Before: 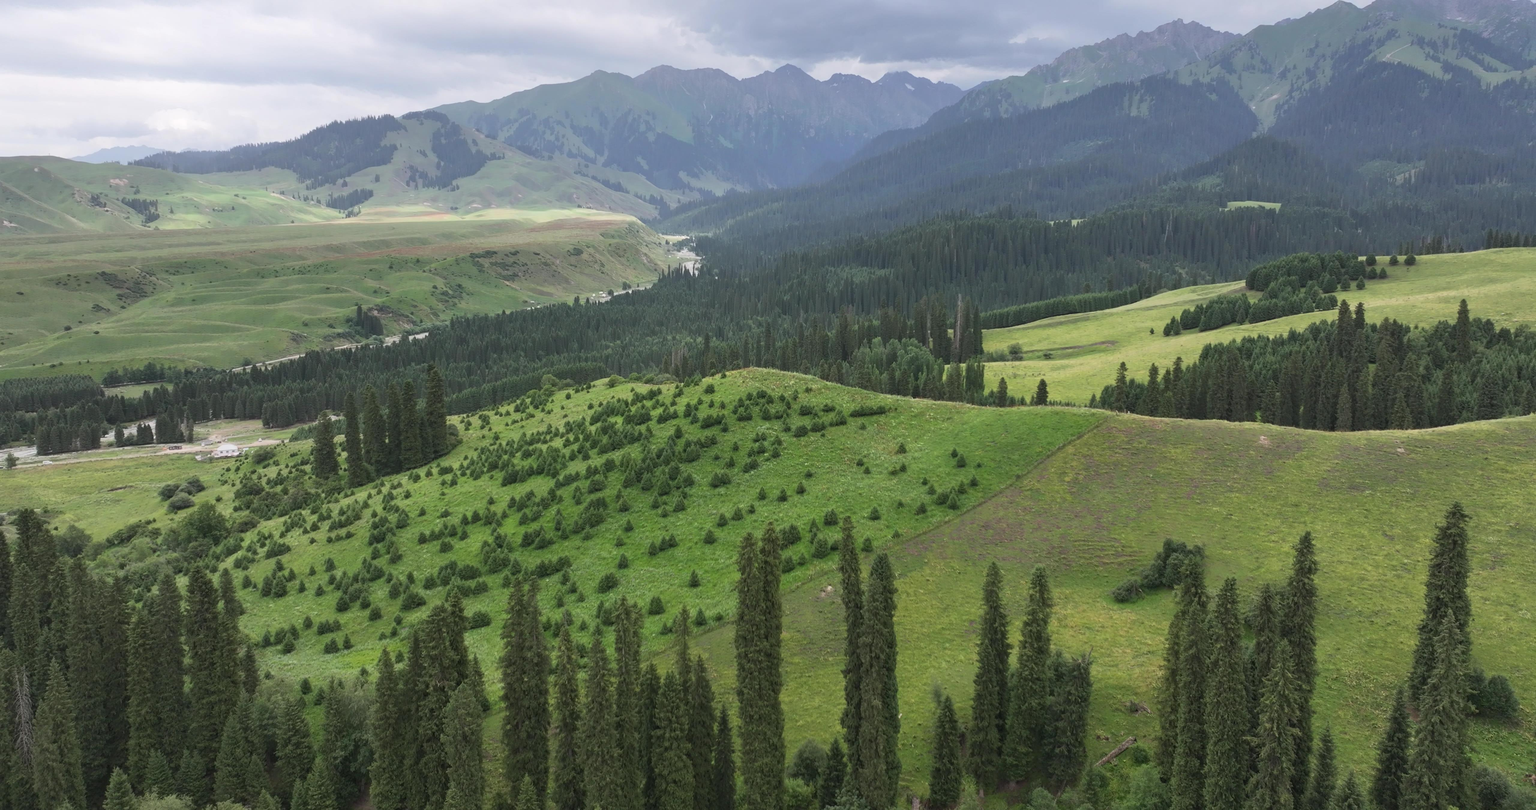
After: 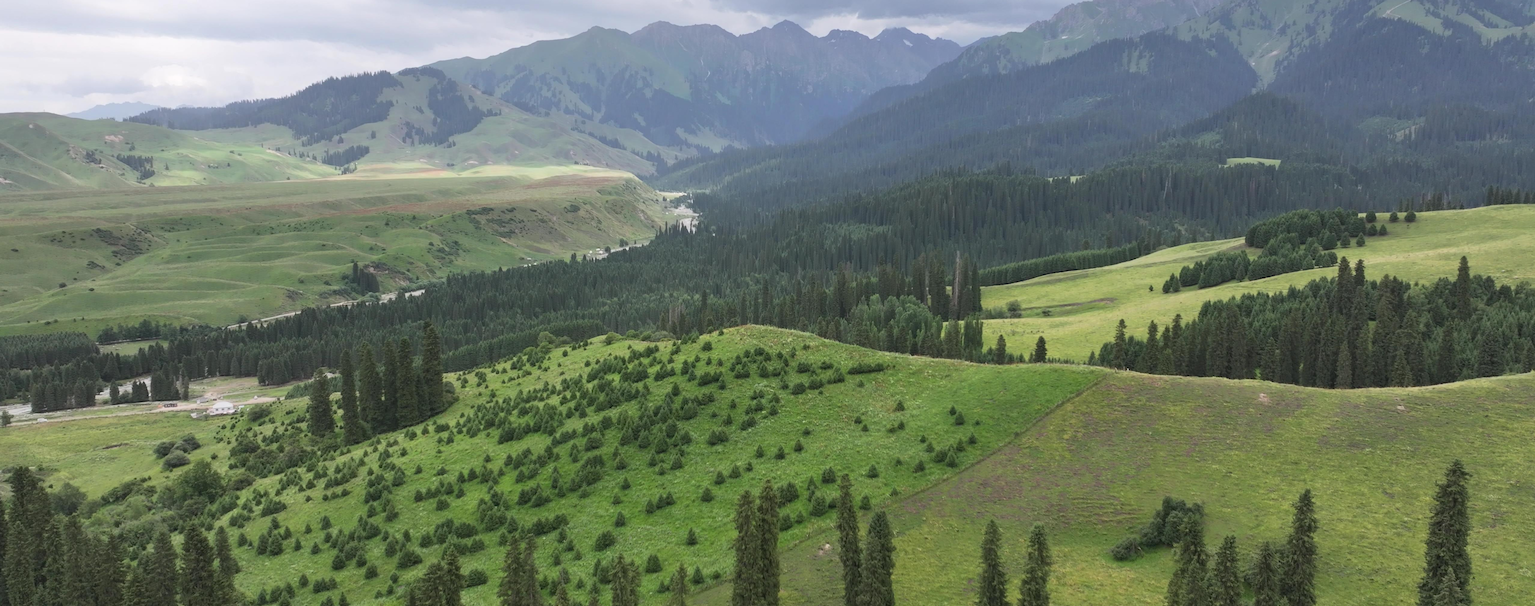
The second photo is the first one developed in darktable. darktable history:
crop: left 0.383%, top 5.517%, bottom 19.842%
